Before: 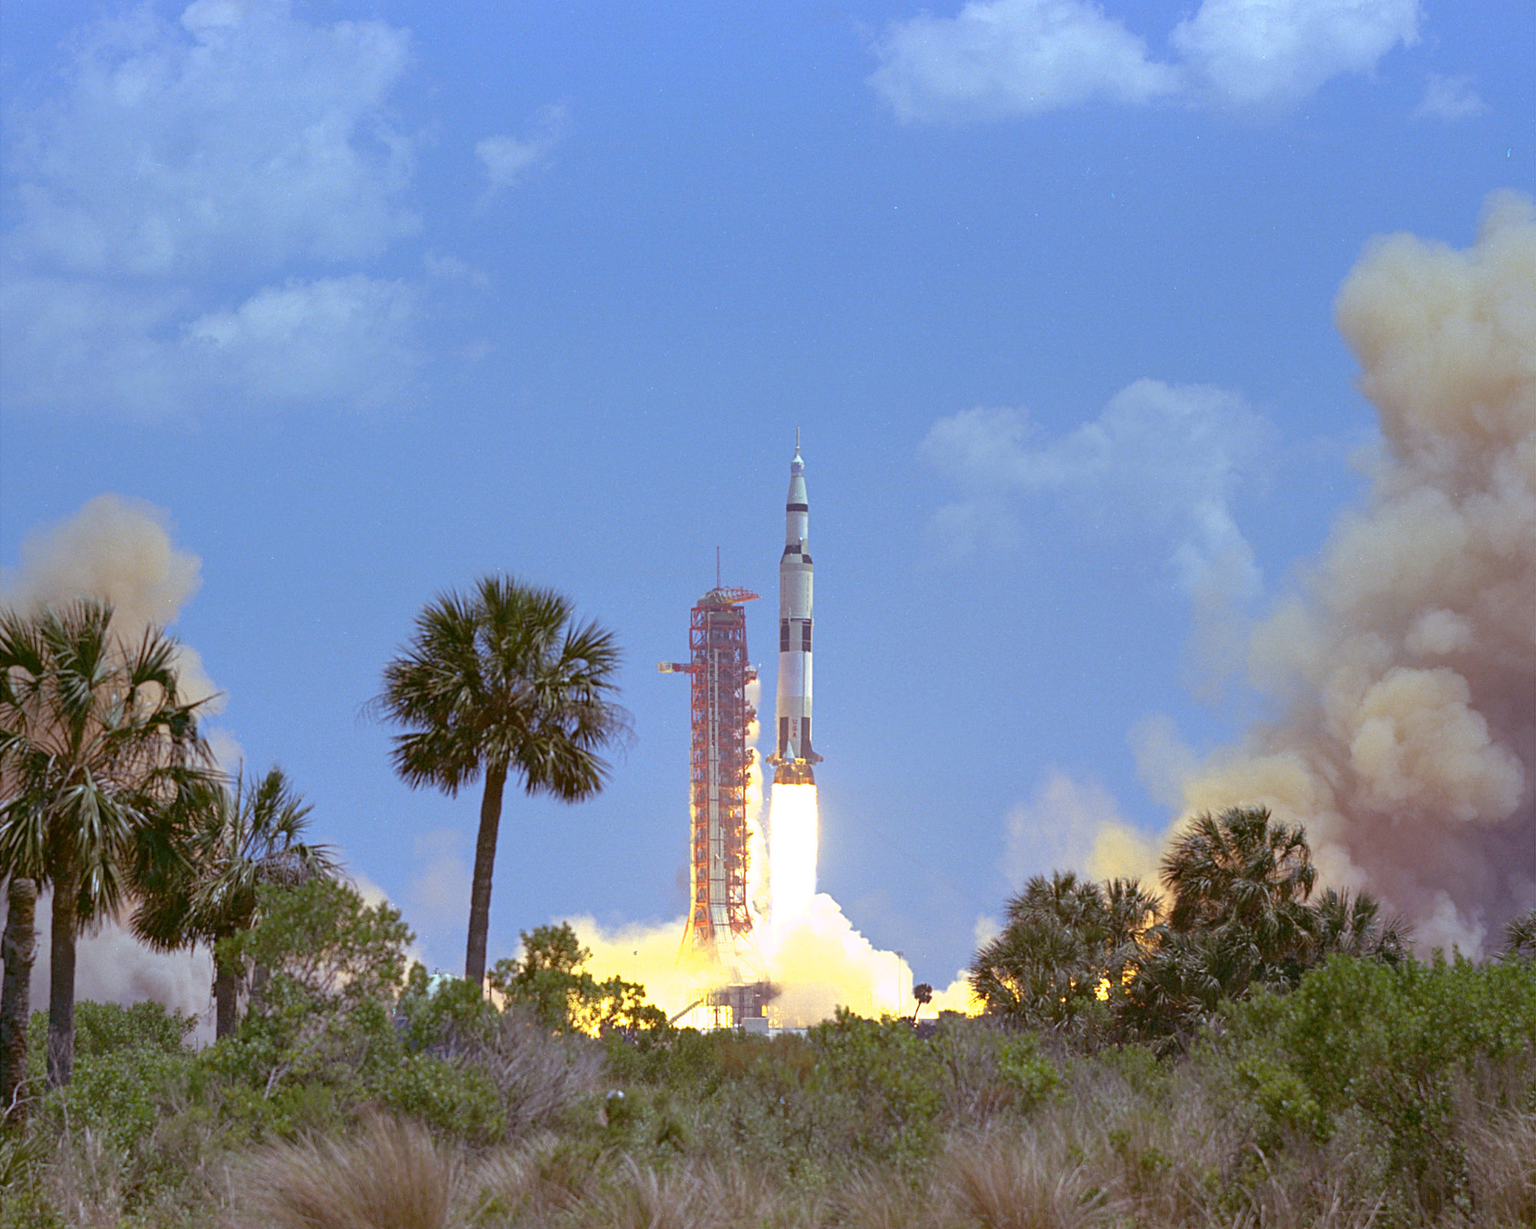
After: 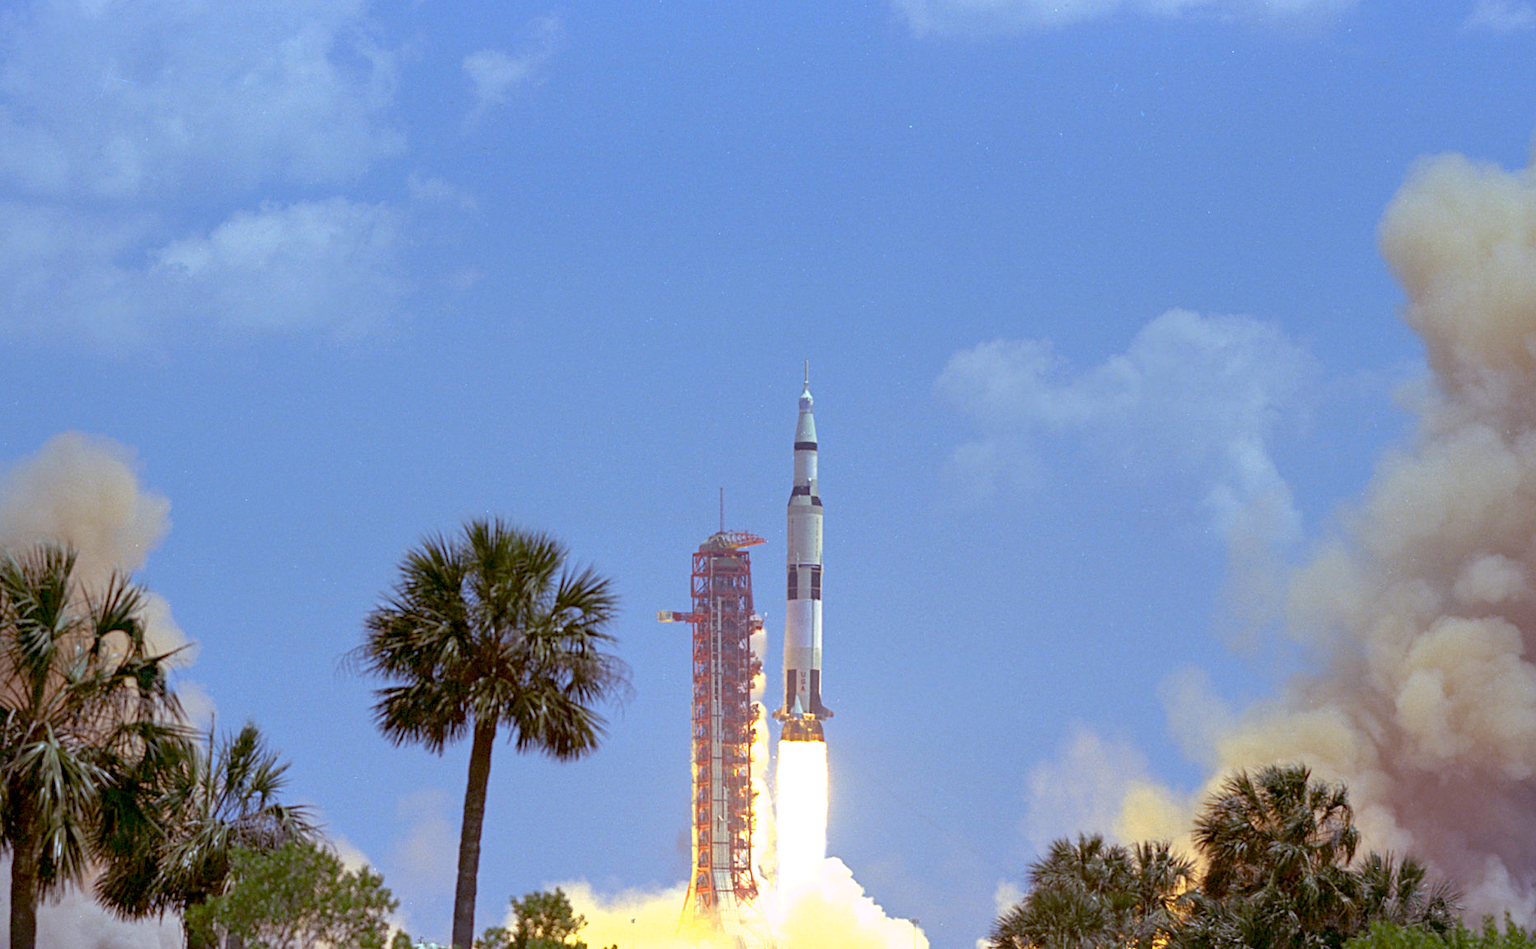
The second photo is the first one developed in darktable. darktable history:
exposure: black level correction 0.01, exposure 0.014 EV, compensate highlight preservation false
crop: left 2.737%, top 7.287%, right 3.421%, bottom 20.179%
